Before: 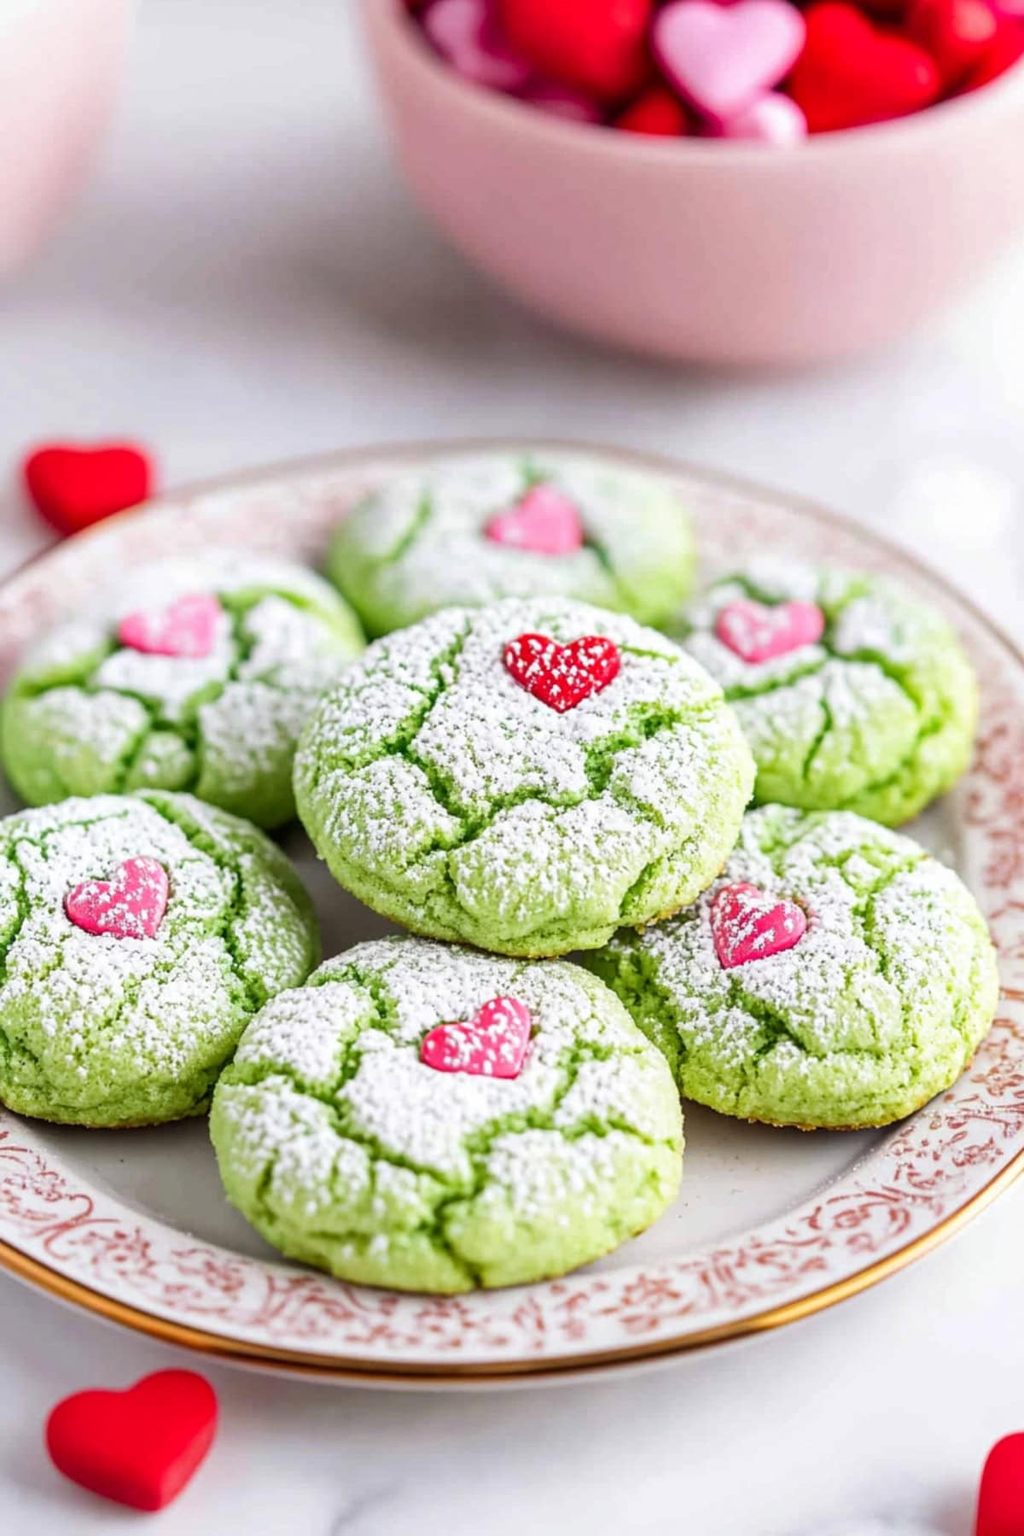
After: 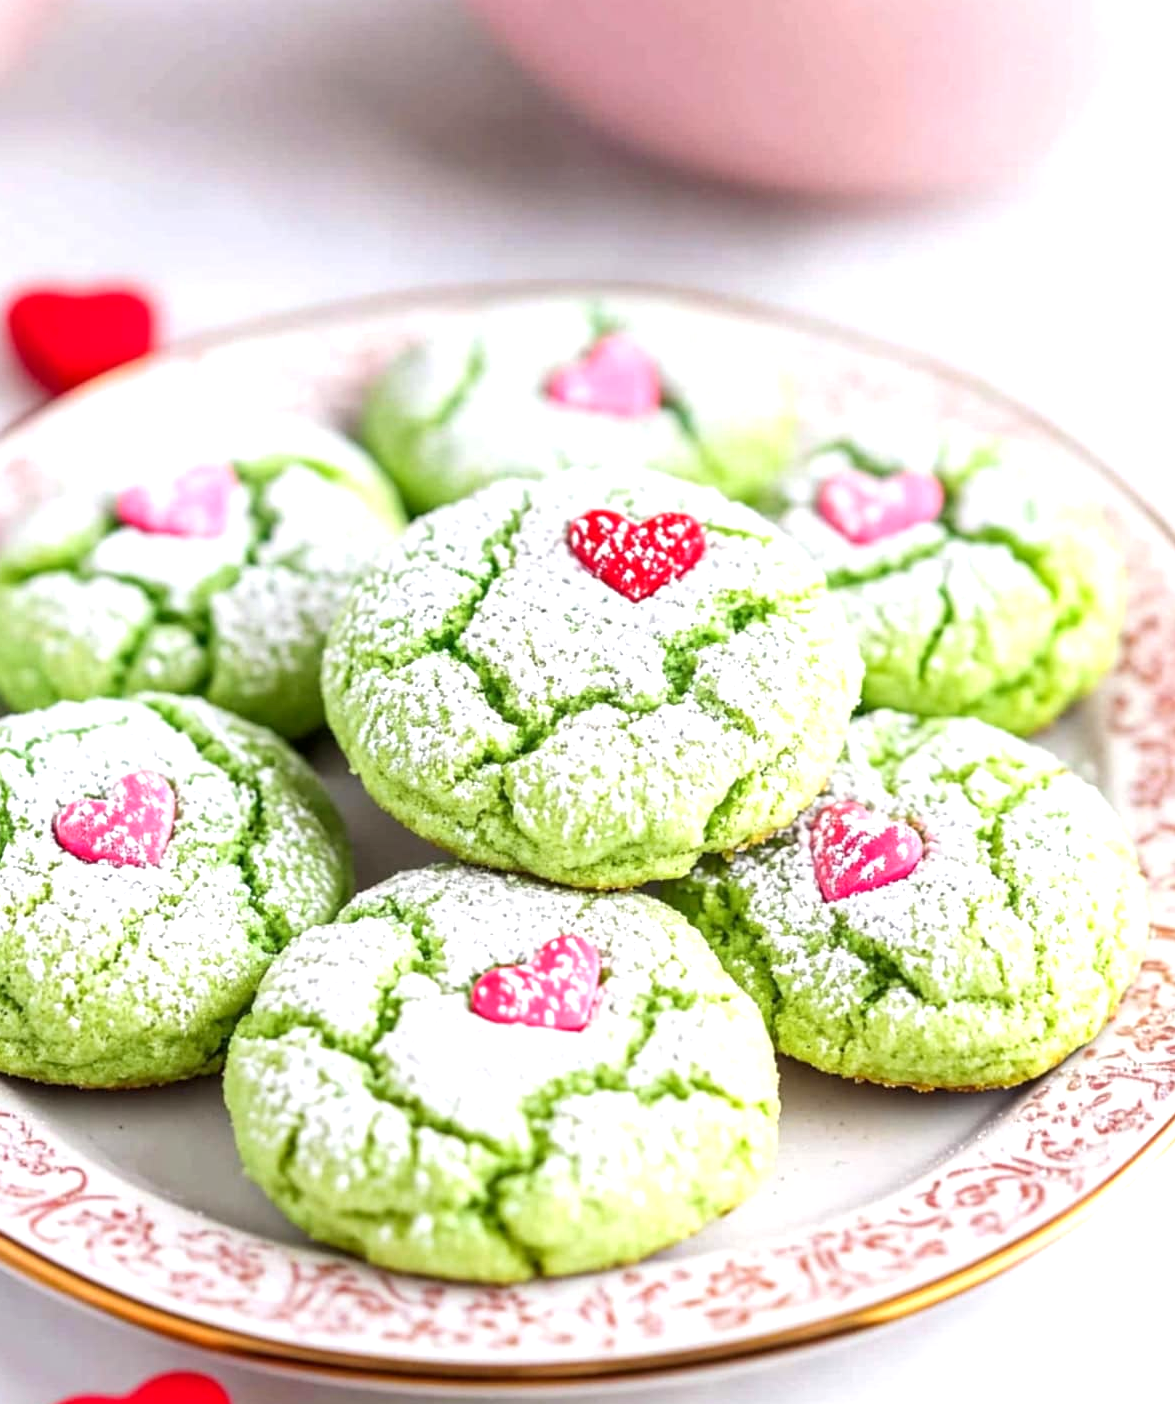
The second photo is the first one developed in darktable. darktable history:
crop and rotate: left 1.85%, top 12.998%, right 0.171%, bottom 8.955%
exposure: black level correction 0.001, exposure 0.5 EV, compensate highlight preservation false
